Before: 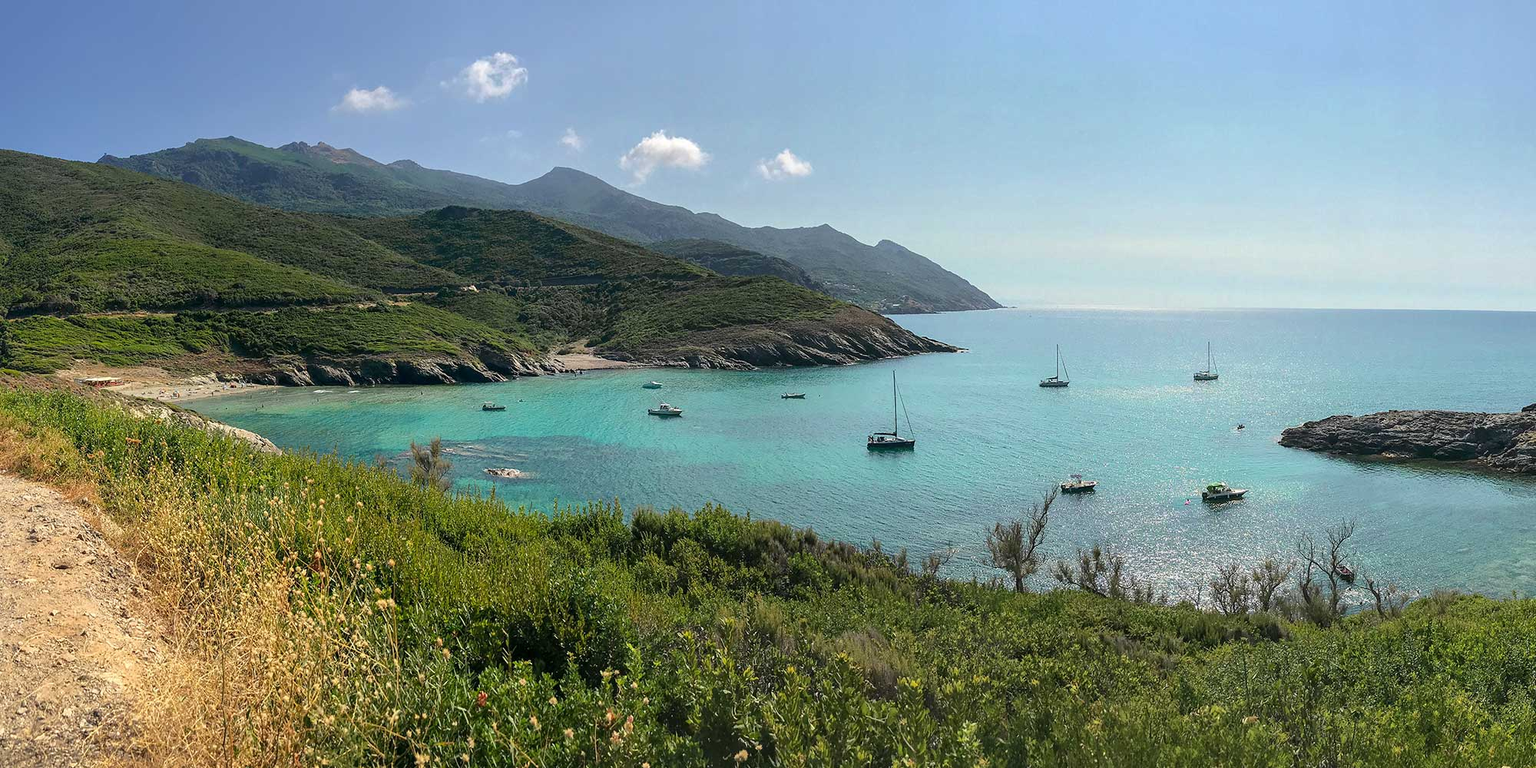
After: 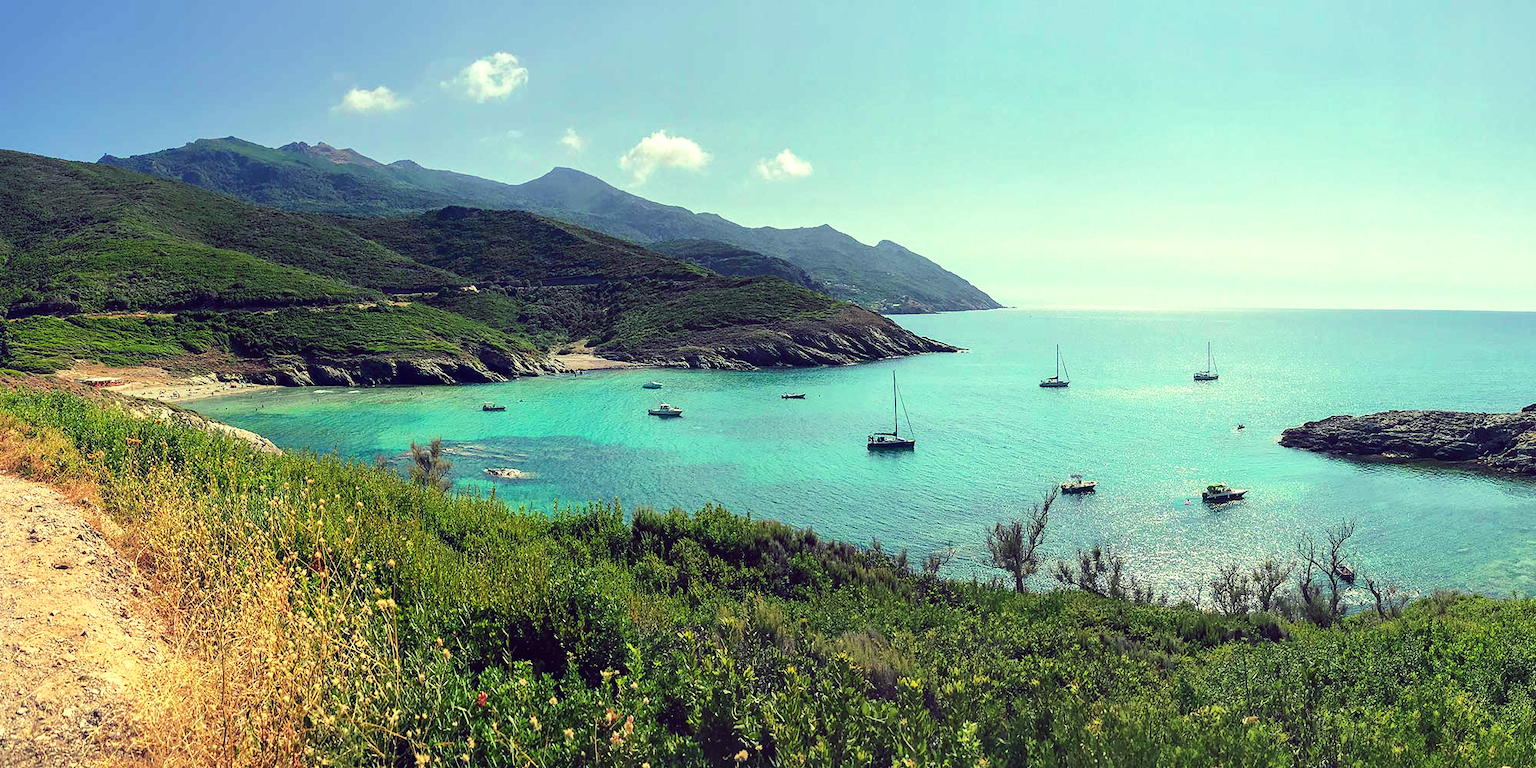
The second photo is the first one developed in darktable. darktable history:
tone curve: curves: ch0 [(0, 0) (0.003, 0.016) (0.011, 0.016) (0.025, 0.016) (0.044, 0.017) (0.069, 0.026) (0.1, 0.044) (0.136, 0.074) (0.177, 0.121) (0.224, 0.183) (0.277, 0.248) (0.335, 0.326) (0.399, 0.413) (0.468, 0.511) (0.543, 0.612) (0.623, 0.717) (0.709, 0.818) (0.801, 0.911) (0.898, 0.979) (1, 1)], preserve colors none
color look up table: target L [87.92, 81.58, 88.23, 80.4, 78.93, 77.72, 77.56, 73.15, 65.29, 60.22, 48.07, 26.99, 200.17, 89.59, 84.57, 67.21, 71.36, 64.16, 65.75, 49.16, 49.94, 51.44, 47.03, 40.53, 29.92, 32.05, 73.42, 78.89, 66.54, 55.61, 63.65, 52.14, 51.39, 49.83, 45.41, 47.5, 45.33, 40.75, 31.74, 28.82, 15.47, 2.789, 97.36, 77.56, 77.84, 65.49, 56.46, 35.19, 35.04], target a [-22.05, -55.2, -21.71, -66.07, -66.91, -72.21, -53.69, -29.33, -54.24, -42.67, -18.24, -18.39, 0, -15.59, 5.7, 22.23, 8.124, 37.01, 5.775, 61.78, 64.97, 34.02, 60.21, 47.06, 6.182, 42.94, 28.5, 18.08, 20.74, 64.15, -1.42, 71.32, 8.996, -0.745, 37.14, 61.82, 60.13, 57.12, 16.59, 47.04, 29.68, 22.81, -27.19, -37.76, -56.5, -31.04, -14.03, -1.407, -15.94], target b [32.1, -2.309, 79.06, 41.28, 35.24, 65.17, 35.45, 60.95, 49.15, 20.77, 37.58, 14.14, 0, 63.82, 17.84, 49.44, 35.34, 1.525, 55.75, 41.39, 8.157, 3.516, 36.75, 36.15, 1.918, 2.866, -9.704, -0.989, -19.56, -32.78, -1.699, -43.5, -31.56, -48.5, -42.66, 3.428, -17.26, -45.48, -50.18, -81.02, -36.43, -20.54, 22.59, -8.719, 10.24, -10.07, -37.84, -26.42, -9.661], num patches 49
